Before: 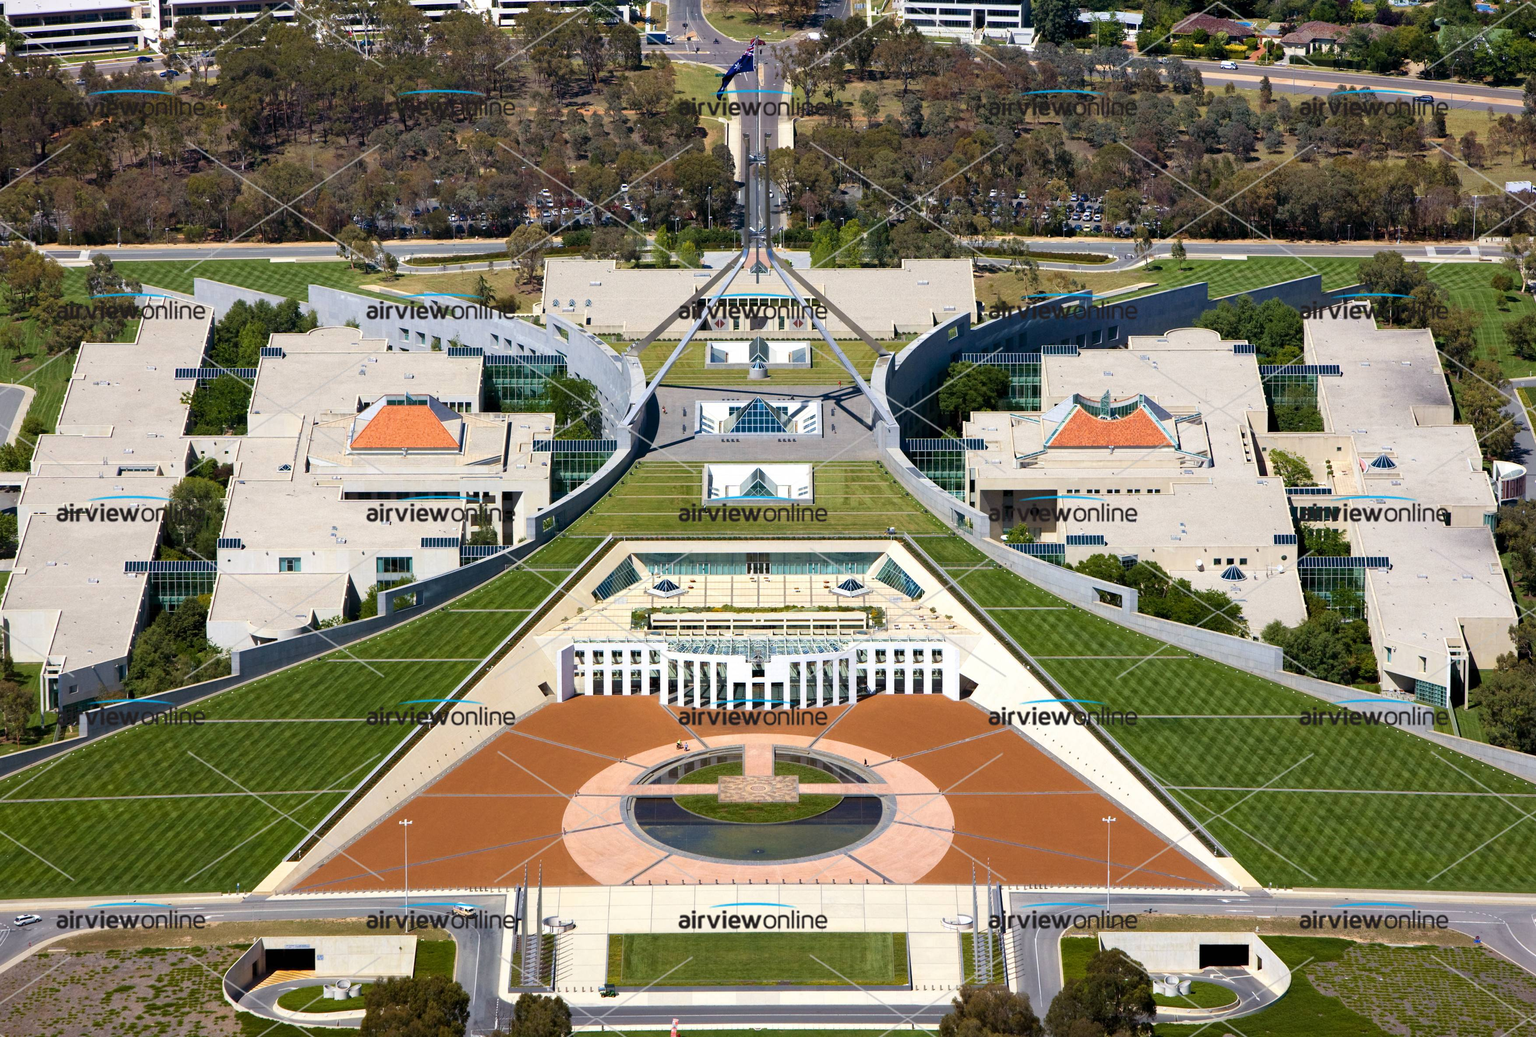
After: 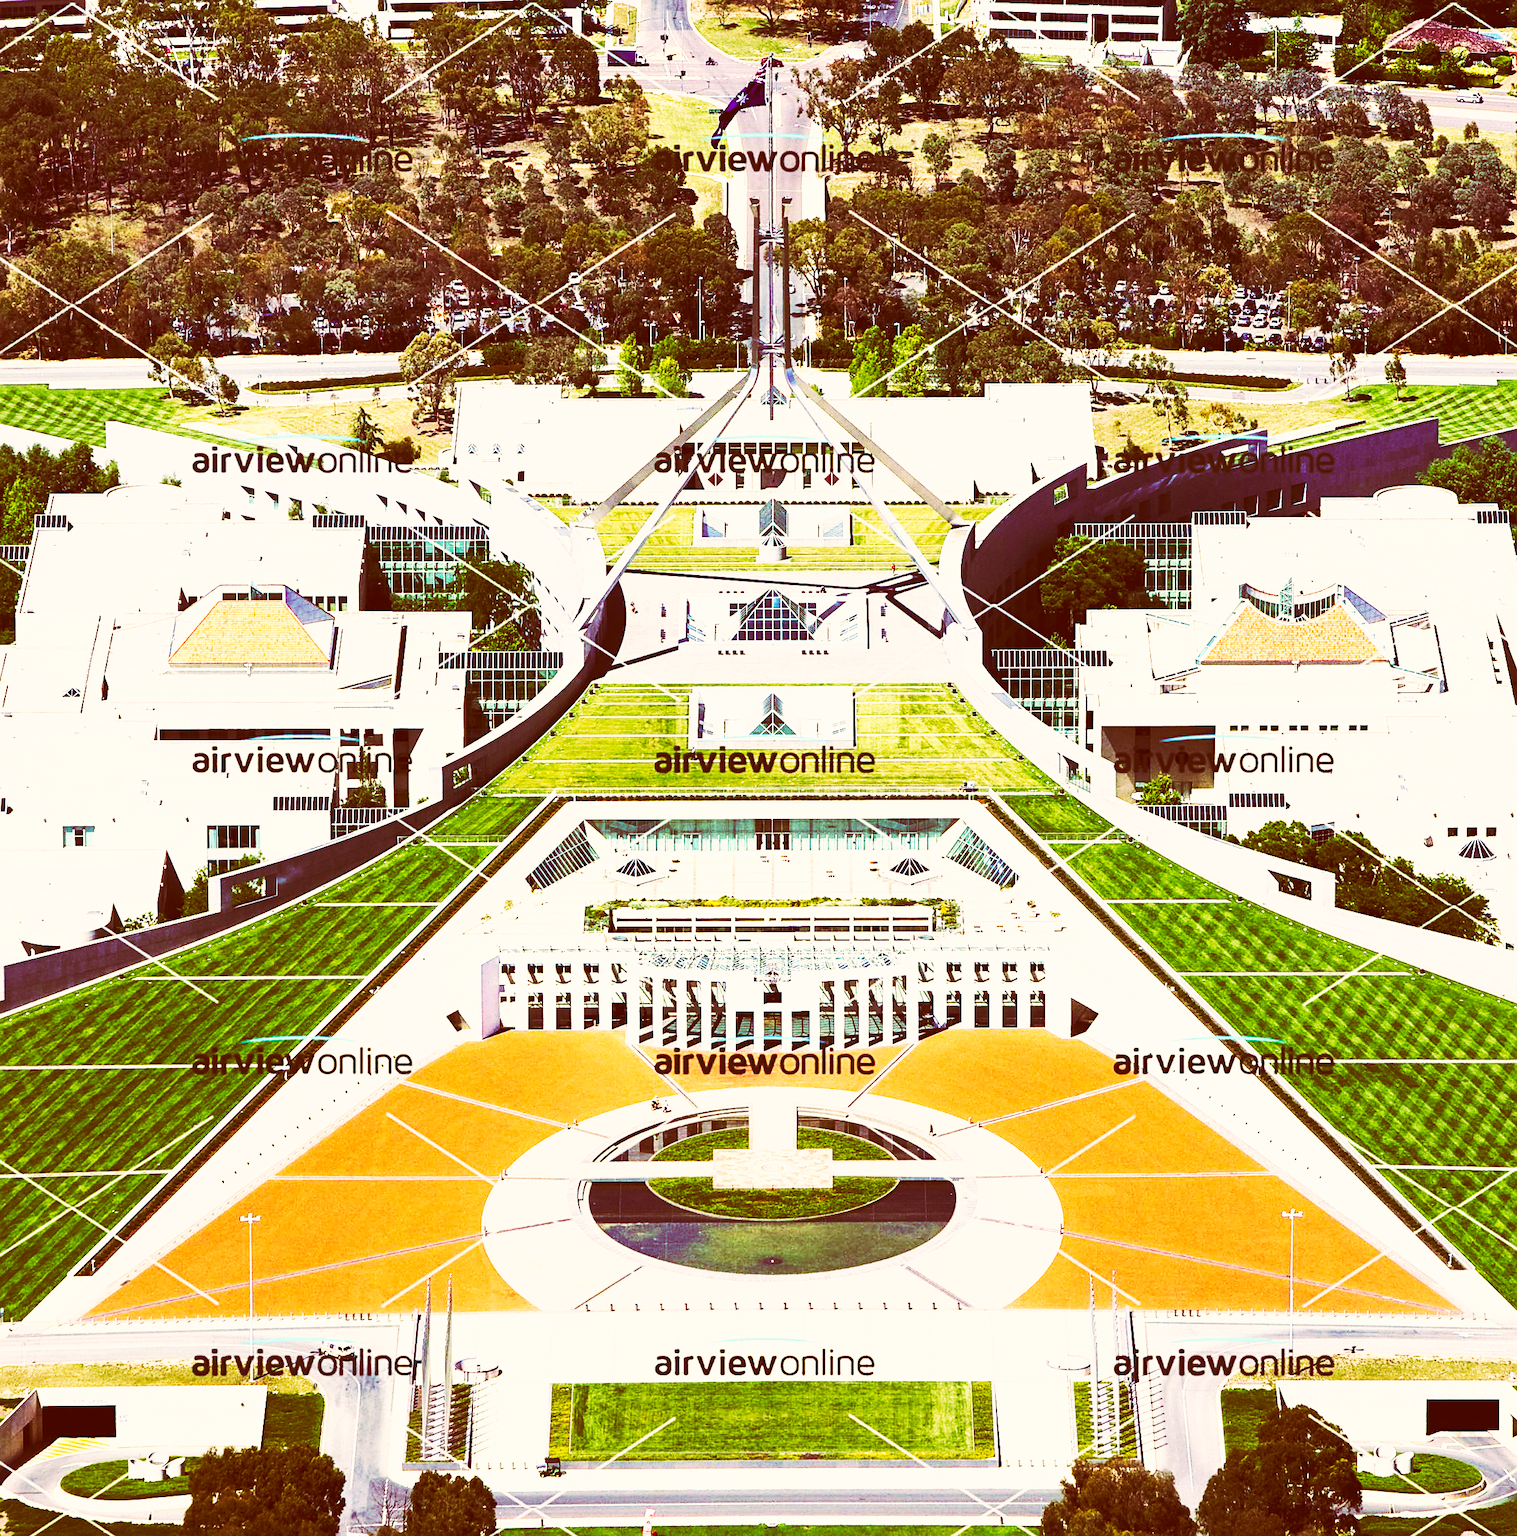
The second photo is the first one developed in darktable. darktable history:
sharpen: on, module defaults
tone equalizer: -8 EV -0.417 EV, -7 EV -0.389 EV, -6 EV -0.333 EV, -5 EV -0.222 EV, -3 EV 0.222 EV, -2 EV 0.333 EV, -1 EV 0.389 EV, +0 EV 0.417 EV, edges refinement/feathering 500, mask exposure compensation -1.57 EV, preserve details no
crop and rotate: left 15.446%, right 17.836%
velvia: on, module defaults
color correction: highlights a* 9.03, highlights b* 8.71, shadows a* 40, shadows b* 40, saturation 0.8
color balance: mode lift, gamma, gain (sRGB), lift [0.997, 0.979, 1.021, 1.011], gamma [1, 1.084, 0.916, 0.998], gain [1, 0.87, 1.13, 1.101], contrast 4.55%, contrast fulcrum 38.24%, output saturation 104.09%
contrast brightness saturation: contrast 0.08, saturation 0.2
base curve: curves: ch0 [(0, 0.015) (0.085, 0.116) (0.134, 0.298) (0.19, 0.545) (0.296, 0.764) (0.599, 0.982) (1, 1)], preserve colors none
